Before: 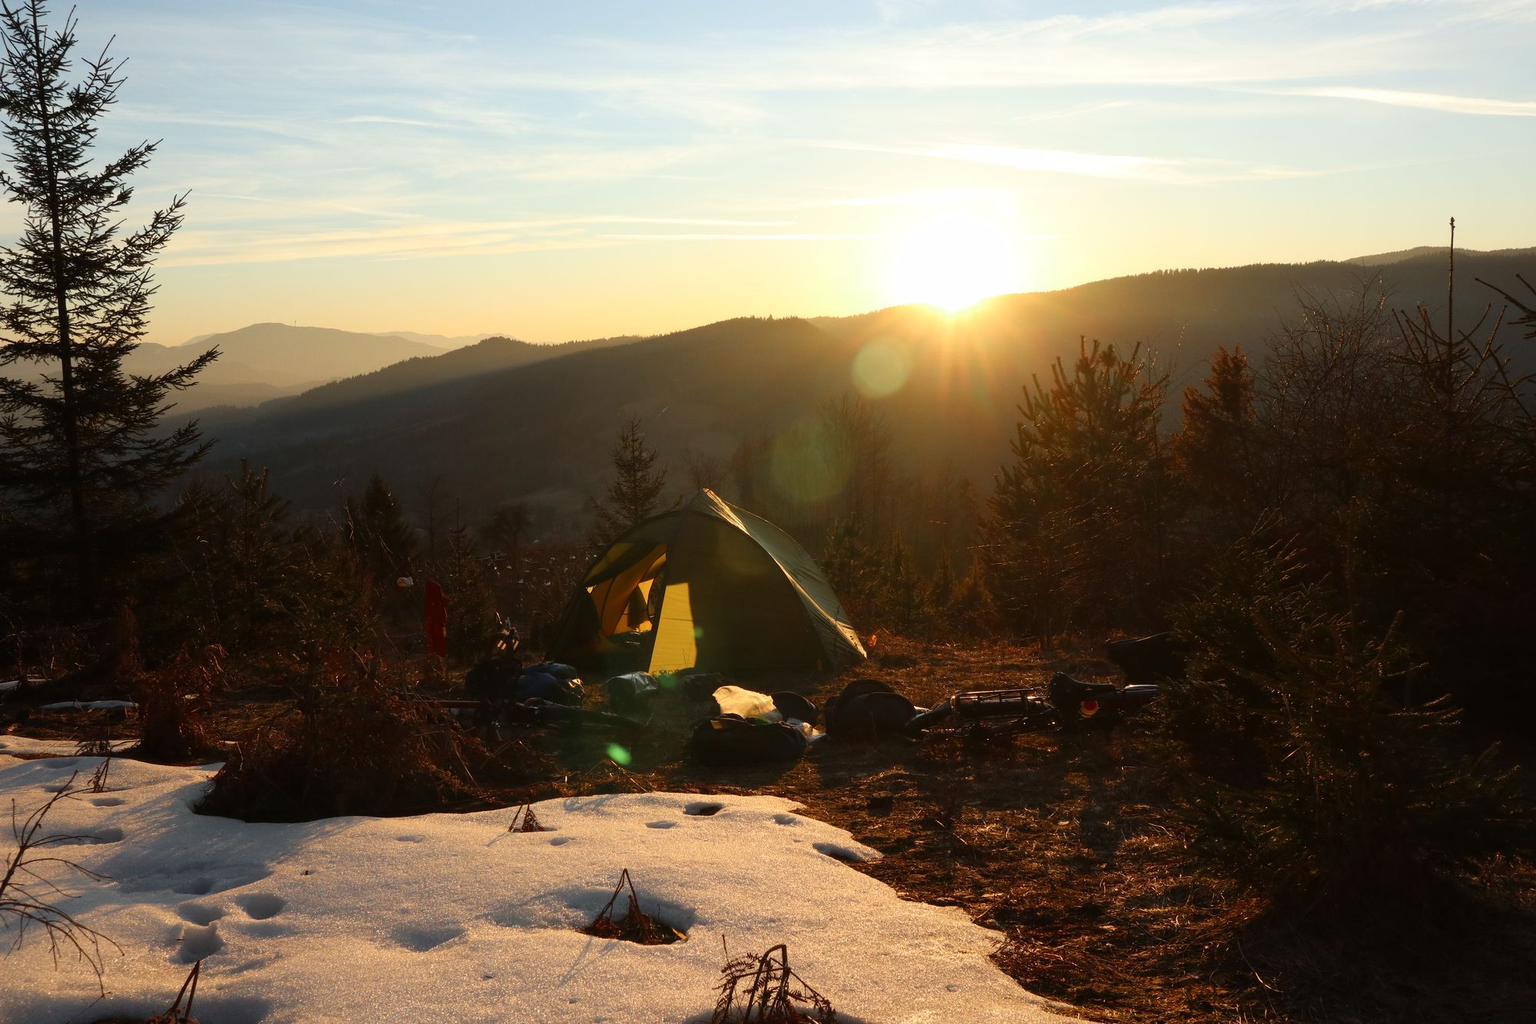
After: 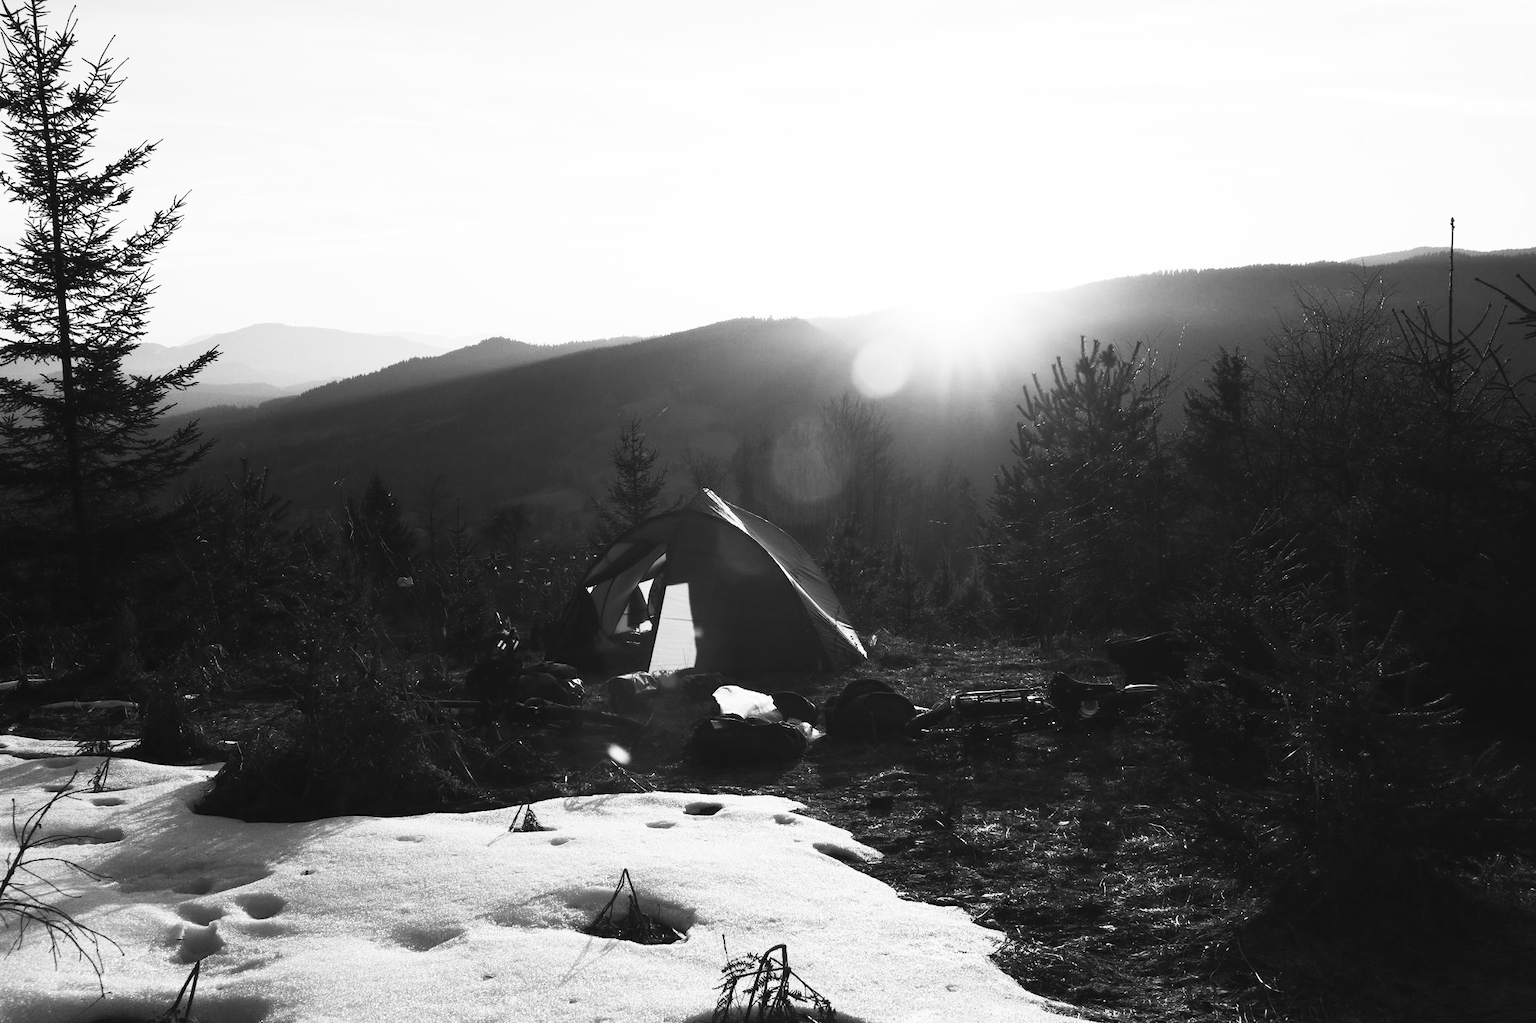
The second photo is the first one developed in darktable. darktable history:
contrast brightness saturation: contrast 0.533, brightness 0.452, saturation -0.999
